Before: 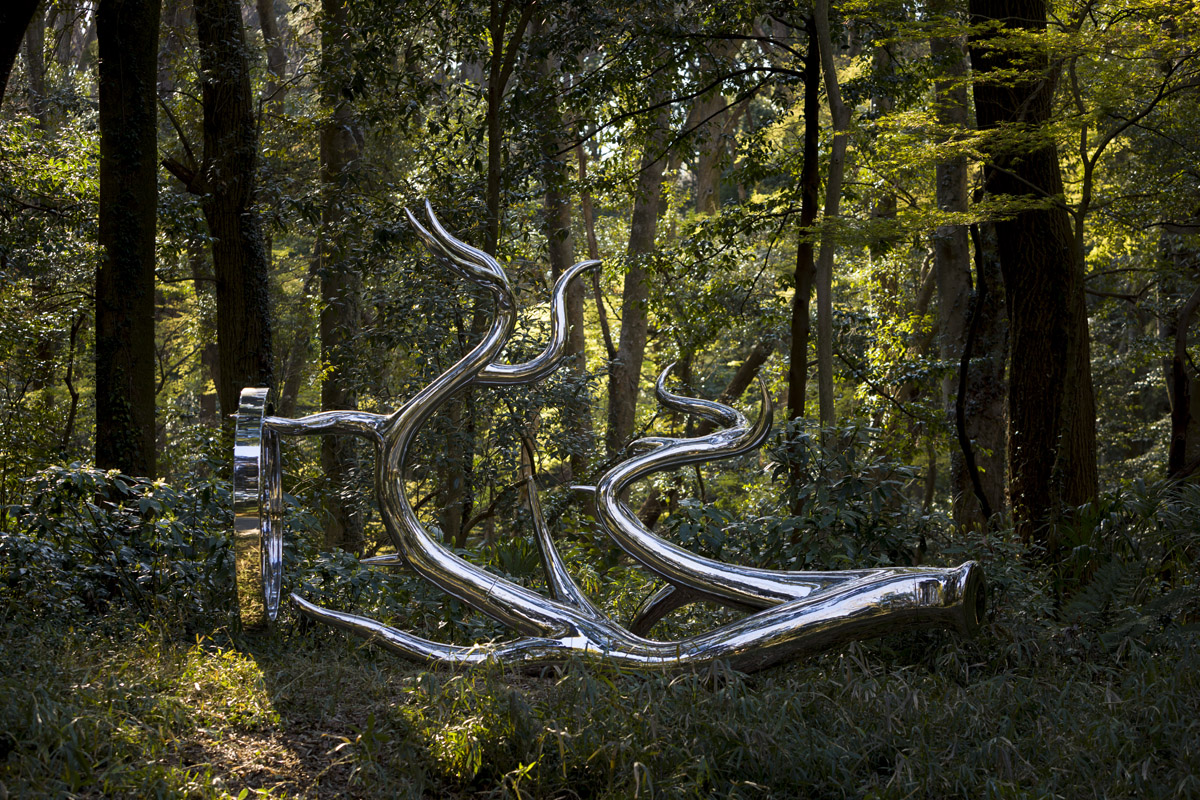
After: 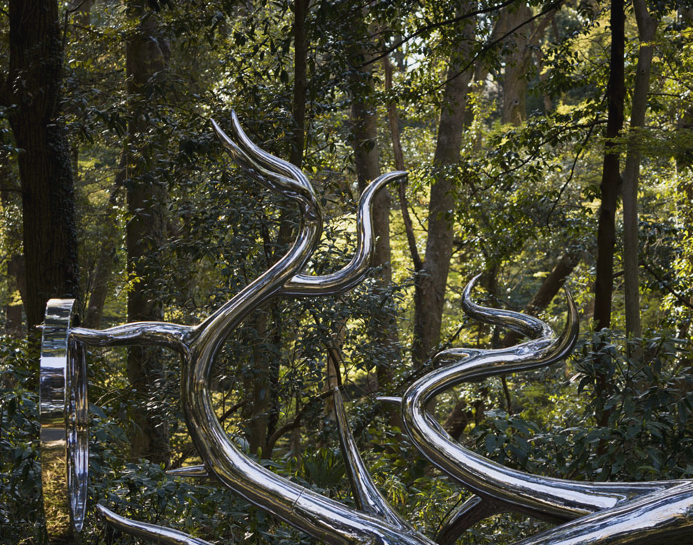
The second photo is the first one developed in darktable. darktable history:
contrast brightness saturation: contrast -0.08, brightness -0.04, saturation -0.11
crop: left 16.202%, top 11.208%, right 26.045%, bottom 20.557%
white balance: red 1, blue 1
